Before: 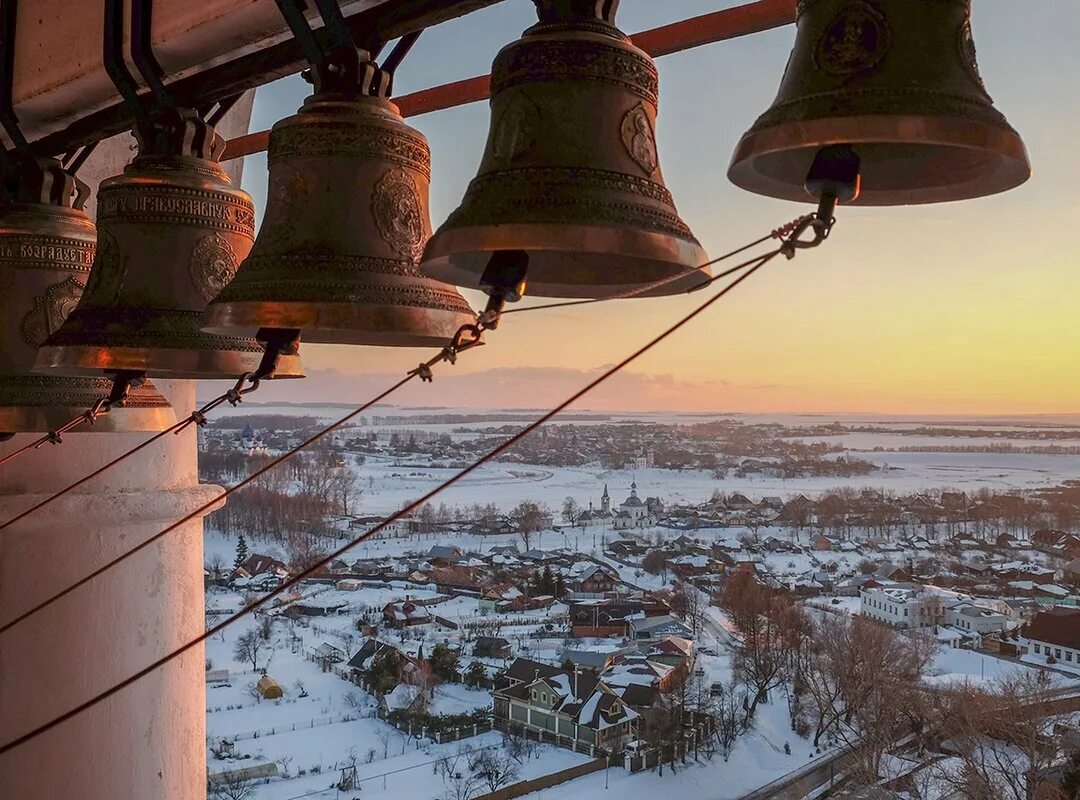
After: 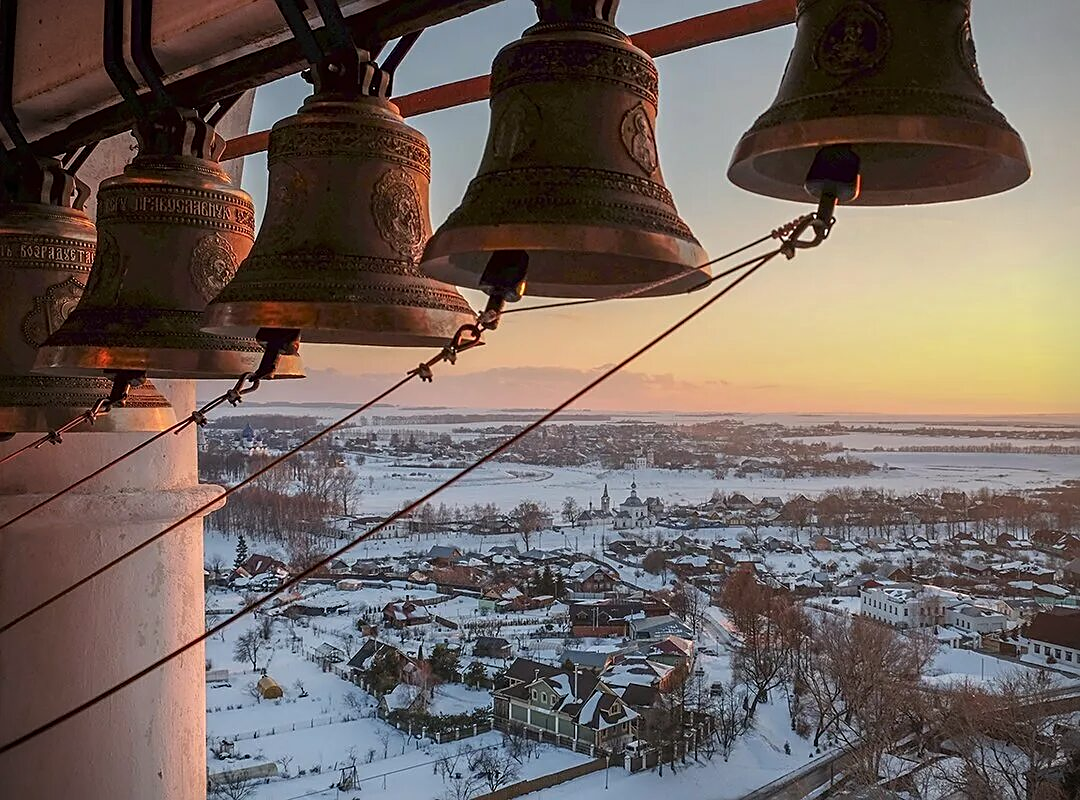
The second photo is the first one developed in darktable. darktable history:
vignetting: fall-off start 91.19%
sharpen: on, module defaults
